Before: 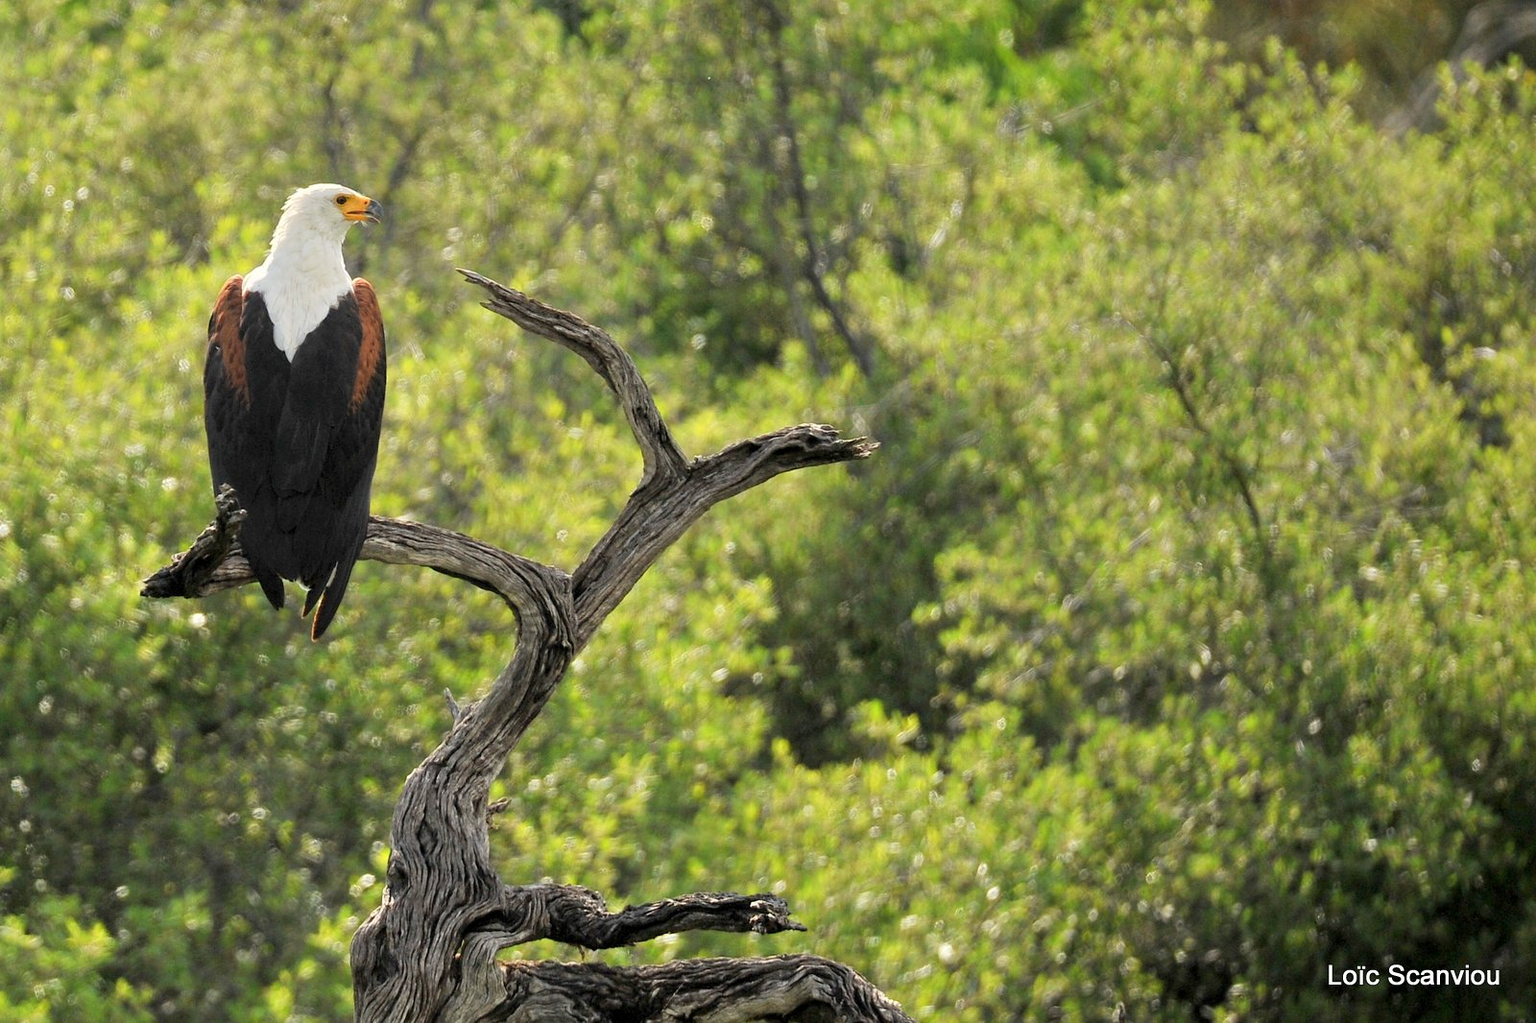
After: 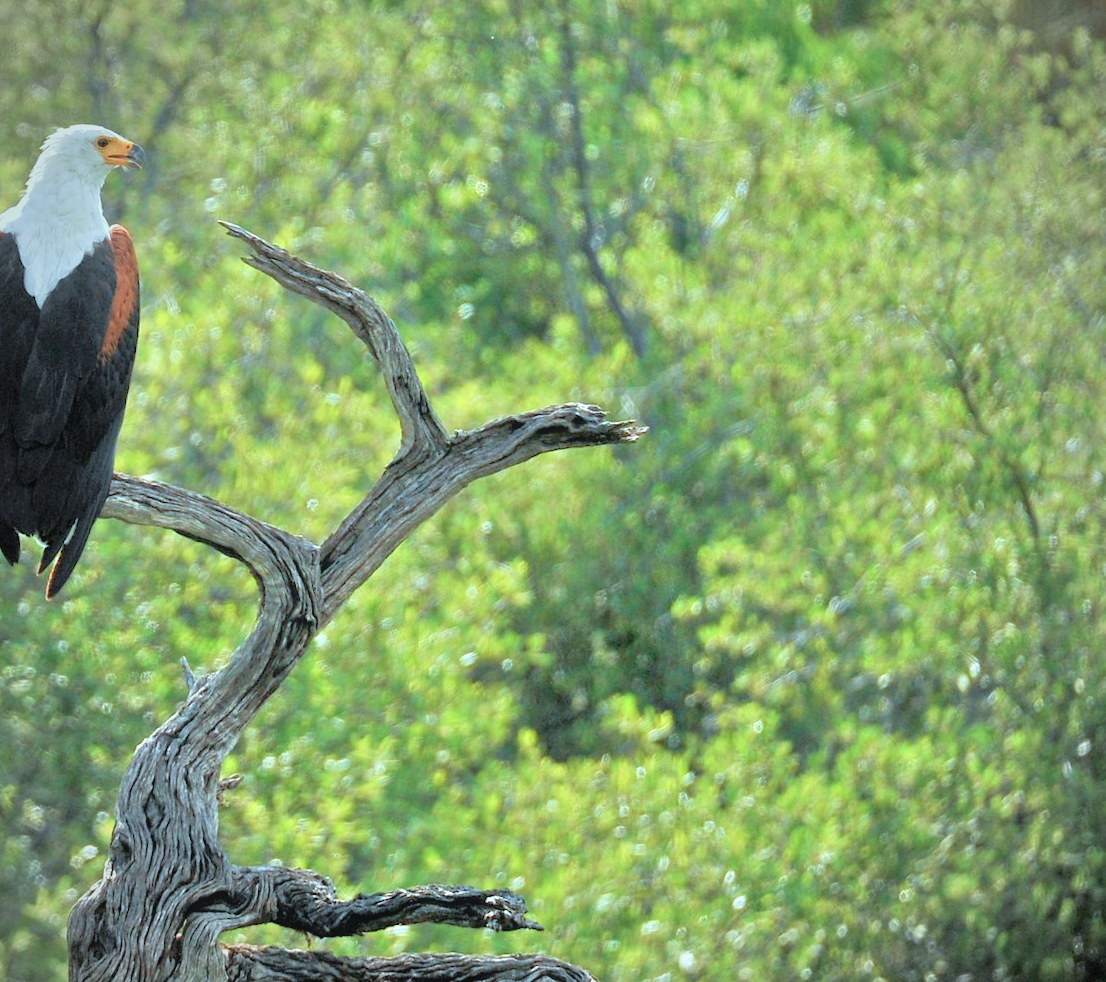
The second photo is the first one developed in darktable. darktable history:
velvia: on, module defaults
vignetting: fall-off radius 60.92%
crop and rotate: angle -3.27°, left 14.277%, top 0.028%, right 10.766%, bottom 0.028%
tone equalizer: -7 EV 0.15 EV, -6 EV 0.6 EV, -5 EV 1.15 EV, -4 EV 1.33 EV, -3 EV 1.15 EV, -2 EV 0.6 EV, -1 EV 0.15 EV, mask exposure compensation -0.5 EV
color correction: highlights a* -10.69, highlights b* -19.19
white balance: emerald 1
levels: levels [0, 0.492, 0.984]
contrast equalizer: y [[0.439, 0.44, 0.442, 0.457, 0.493, 0.498], [0.5 ×6], [0.5 ×6], [0 ×6], [0 ×6]], mix 0.59
